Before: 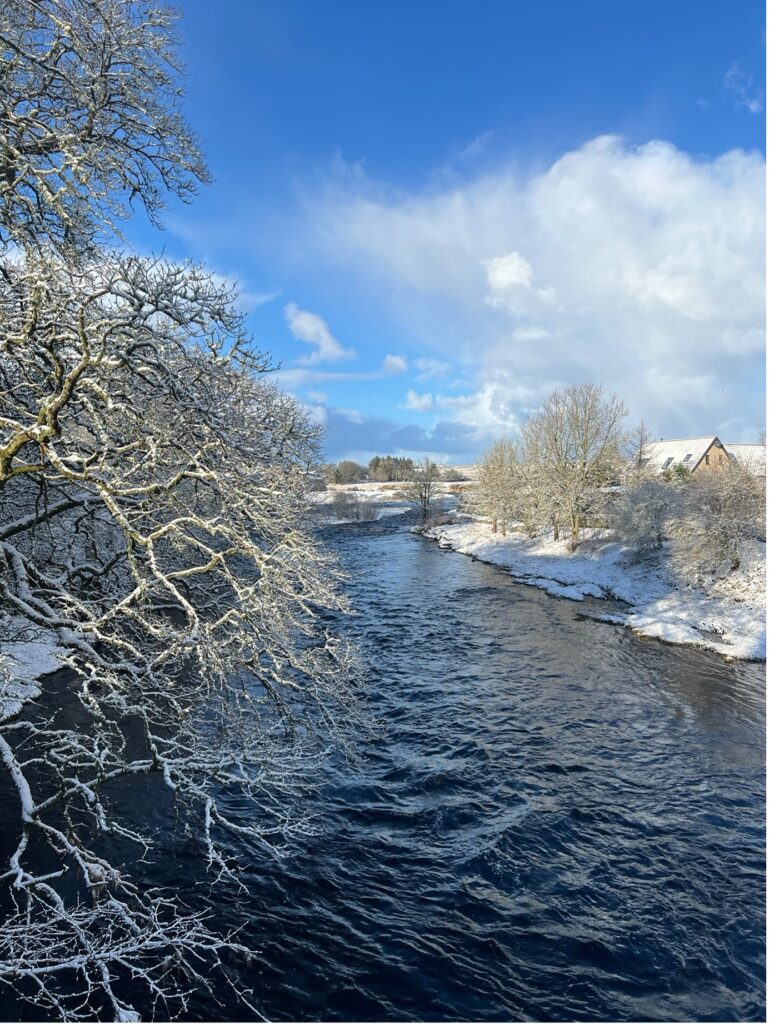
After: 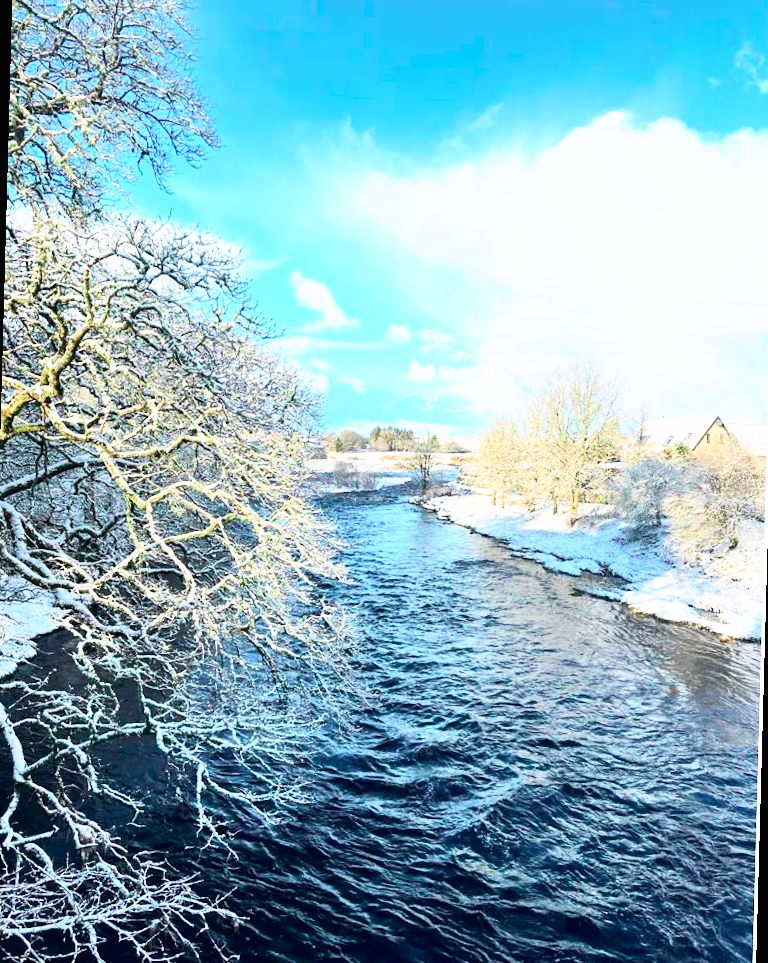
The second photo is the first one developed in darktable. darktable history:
tone curve: curves: ch0 [(0, 0.013) (0.054, 0.018) (0.205, 0.191) (0.289, 0.292) (0.39, 0.424) (0.493, 0.551) (0.647, 0.752) (0.796, 0.887) (1, 0.998)]; ch1 [(0, 0) (0.371, 0.339) (0.477, 0.452) (0.494, 0.495) (0.501, 0.501) (0.51, 0.516) (0.54, 0.557) (0.572, 0.605) (0.66, 0.701) (0.783, 0.804) (1, 1)]; ch2 [(0, 0) (0.32, 0.281) (0.403, 0.399) (0.441, 0.428) (0.47, 0.469) (0.498, 0.496) (0.524, 0.543) (0.551, 0.579) (0.633, 0.665) (0.7, 0.711) (1, 1)], color space Lab, independent channels, preserve colors none
exposure: compensate highlight preservation false
base curve: curves: ch0 [(0, 0) (0.495, 0.917) (1, 1)], preserve colors none
rotate and perspective: rotation 1.57°, crop left 0.018, crop right 0.982, crop top 0.039, crop bottom 0.961
